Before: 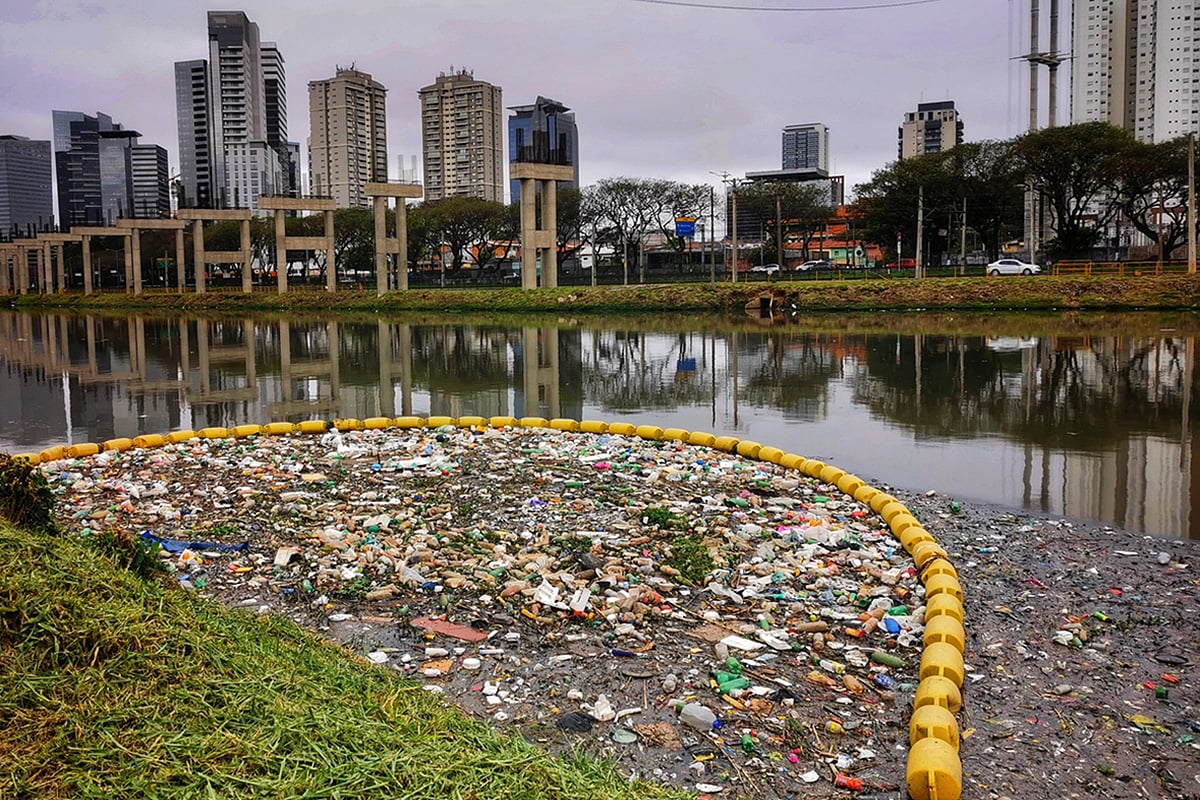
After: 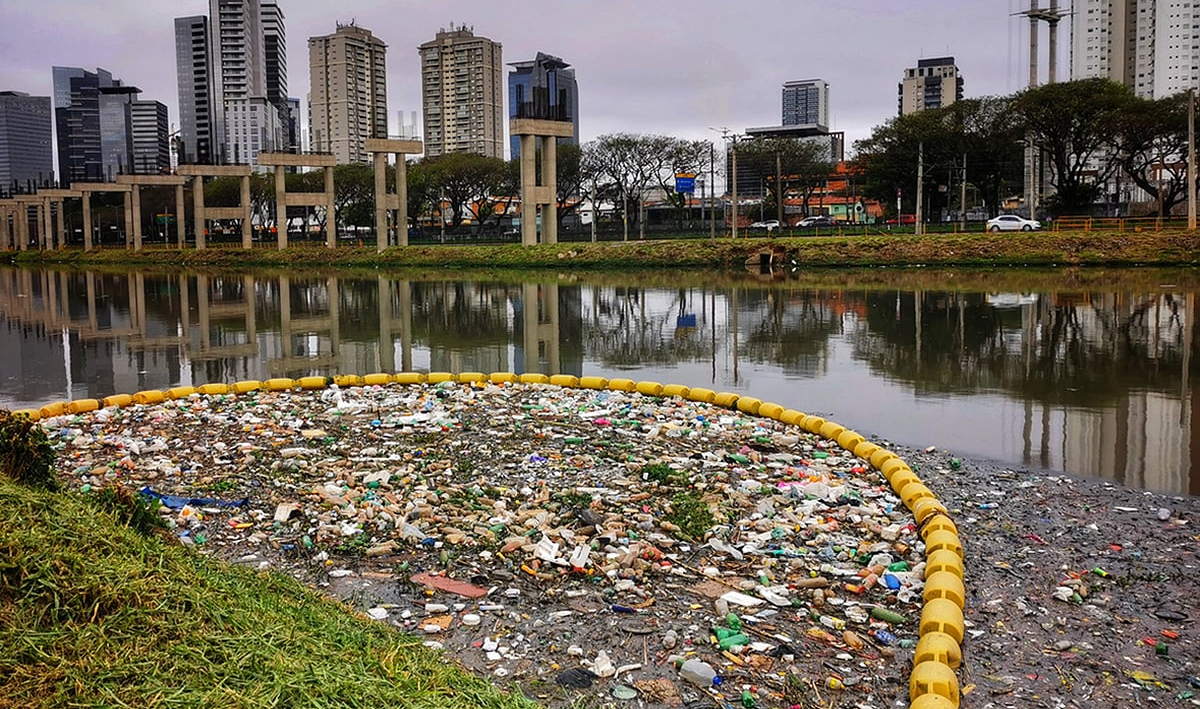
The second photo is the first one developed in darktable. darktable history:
crop and rotate: top 5.532%, bottom 5.799%
